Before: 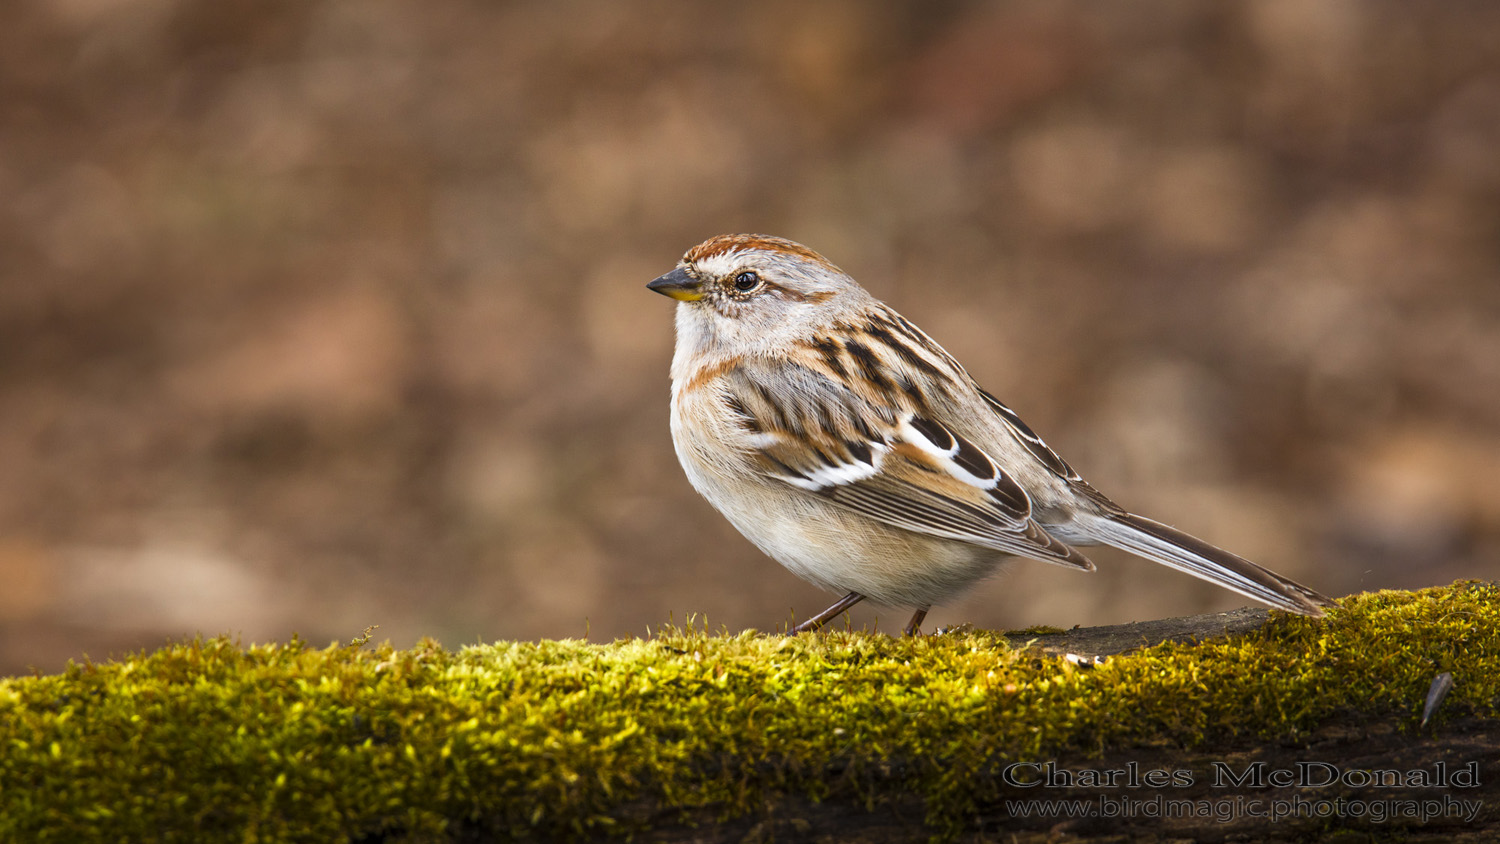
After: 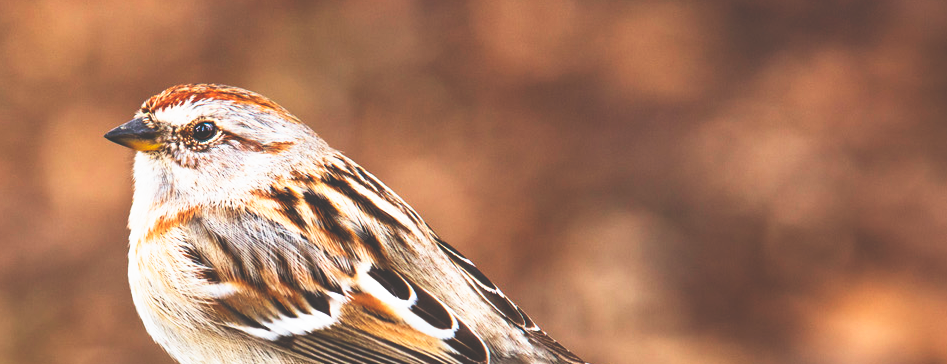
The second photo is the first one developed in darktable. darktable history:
base curve: curves: ch0 [(0, 0.036) (0.007, 0.037) (0.604, 0.887) (1, 1)], preserve colors none
crop: left 36.15%, top 17.87%, right 0.677%, bottom 39.001%
